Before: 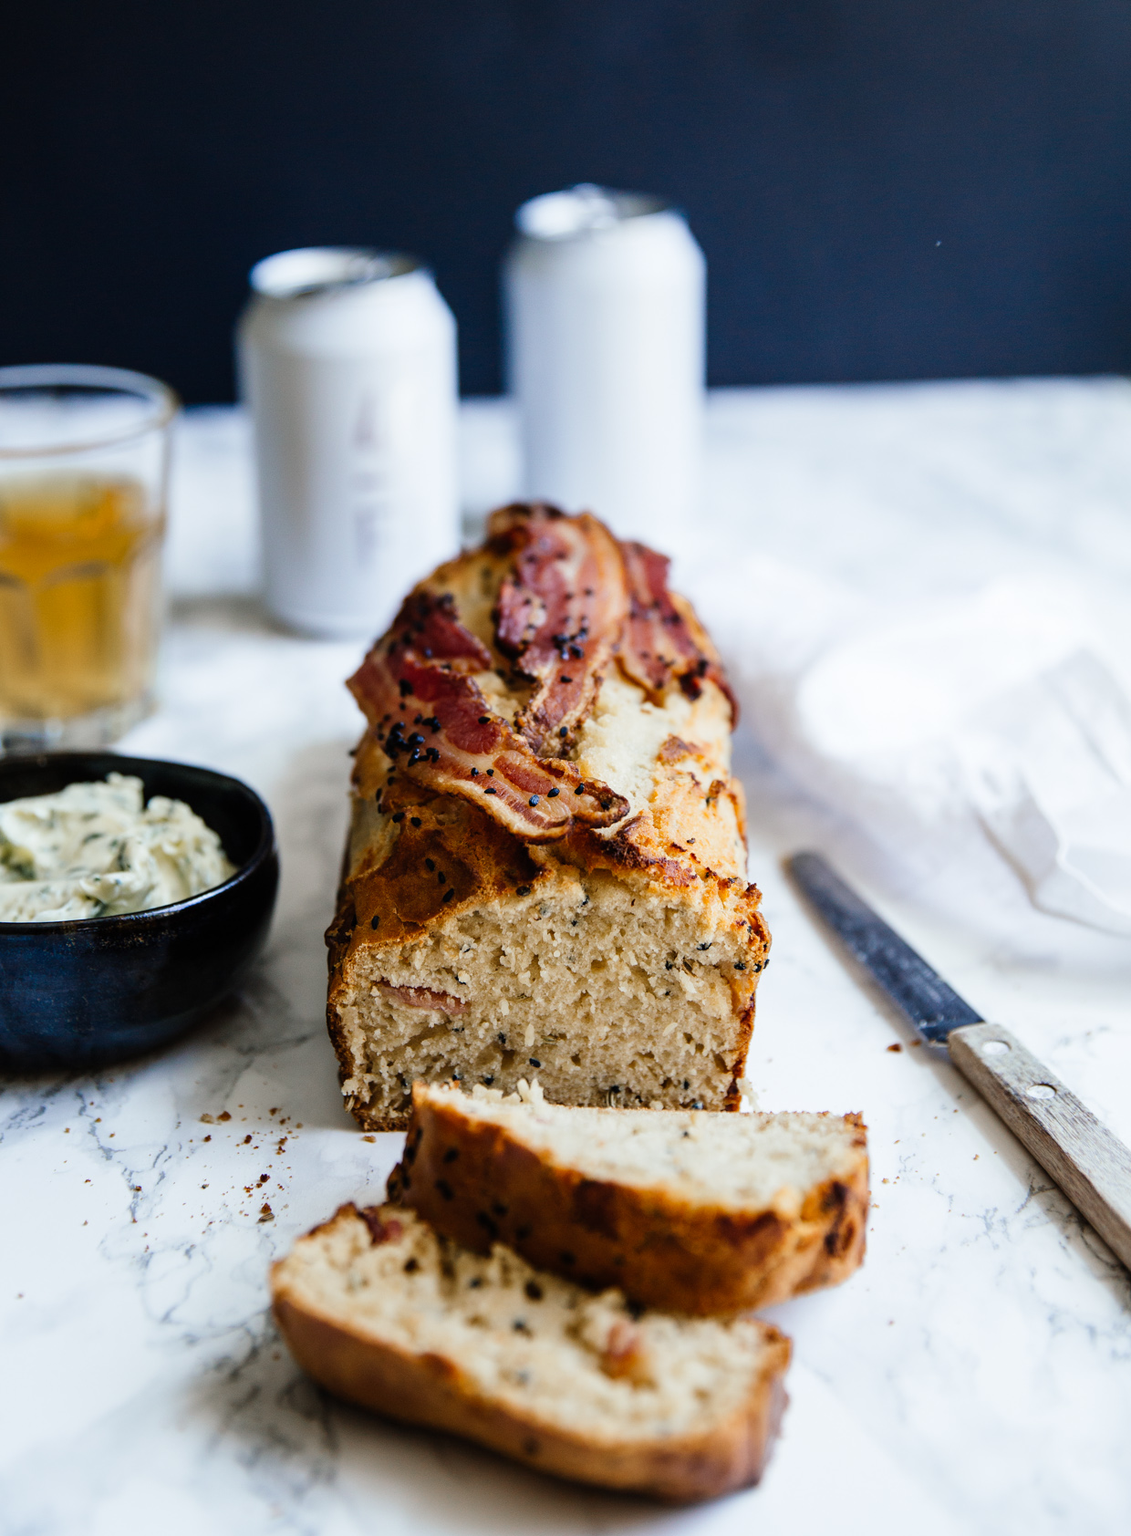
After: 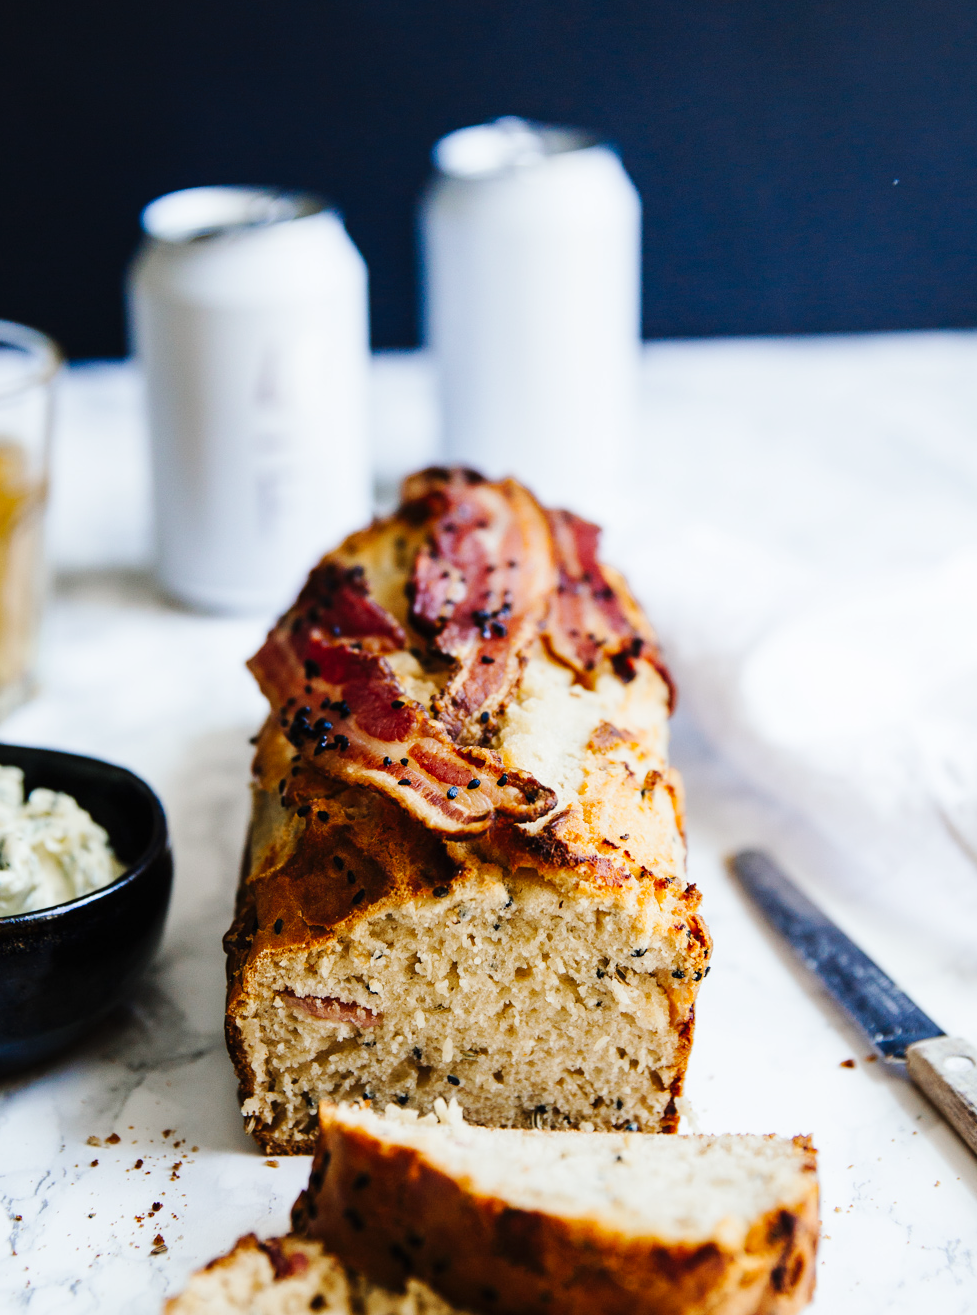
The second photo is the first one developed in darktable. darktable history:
tone curve: curves: ch0 [(0, 0) (0.003, 0.005) (0.011, 0.013) (0.025, 0.027) (0.044, 0.044) (0.069, 0.06) (0.1, 0.081) (0.136, 0.114) (0.177, 0.16) (0.224, 0.211) (0.277, 0.277) (0.335, 0.354) (0.399, 0.435) (0.468, 0.538) (0.543, 0.626) (0.623, 0.708) (0.709, 0.789) (0.801, 0.867) (0.898, 0.935) (1, 1)], preserve colors none
crop and rotate: left 10.77%, top 5.1%, right 10.41%, bottom 16.76%
